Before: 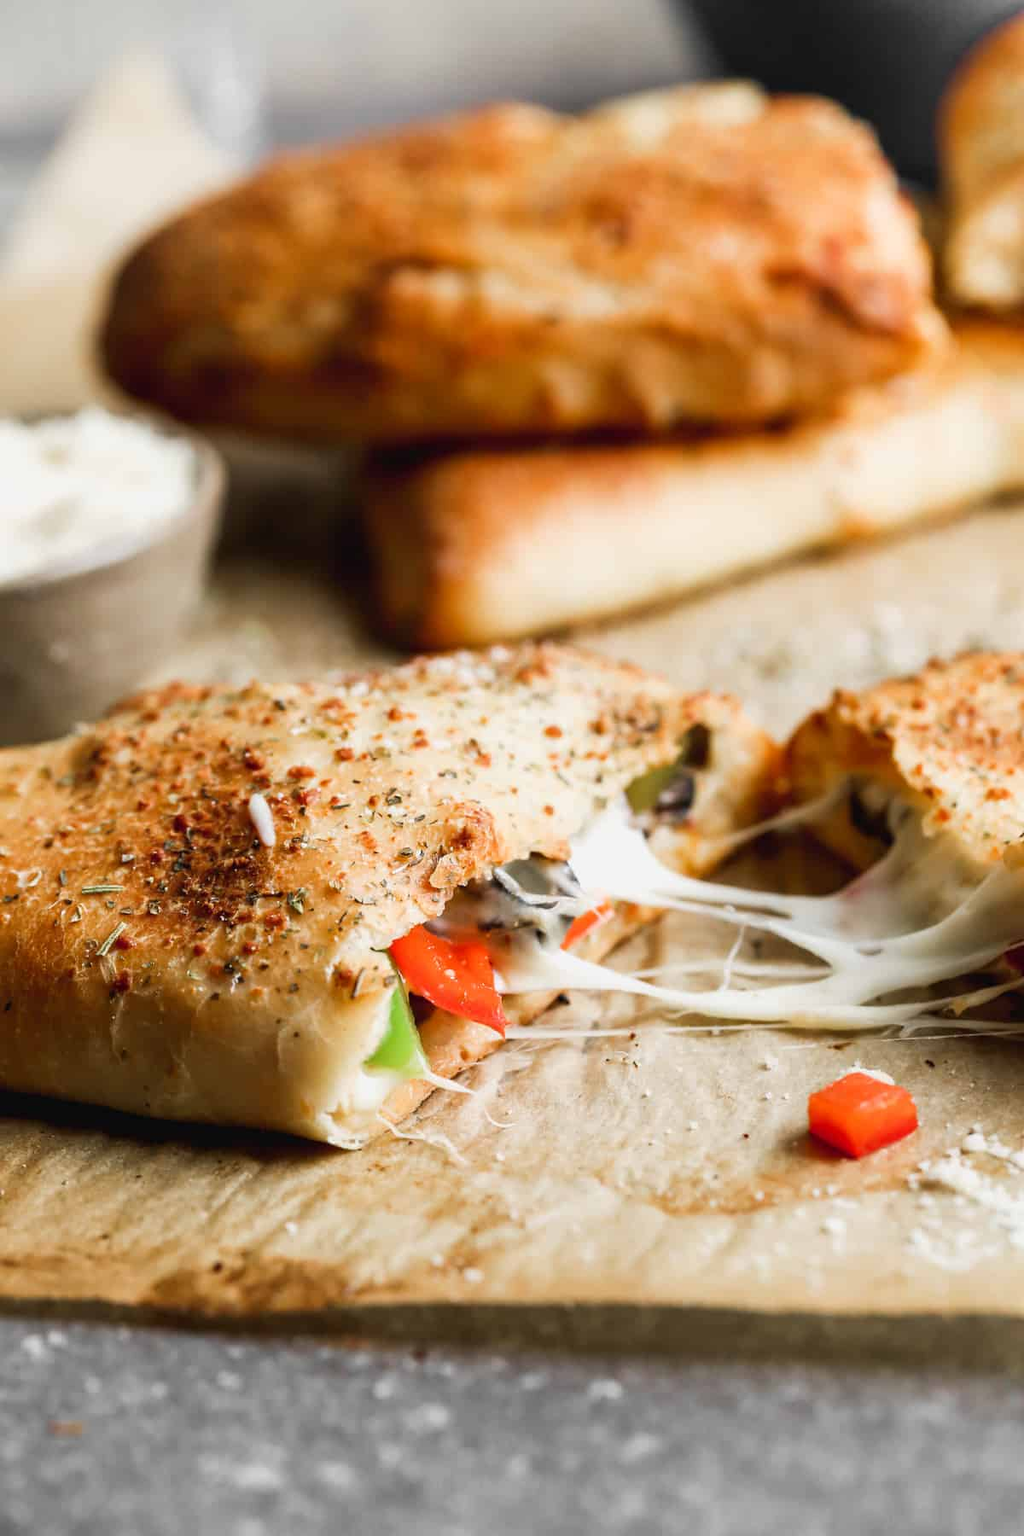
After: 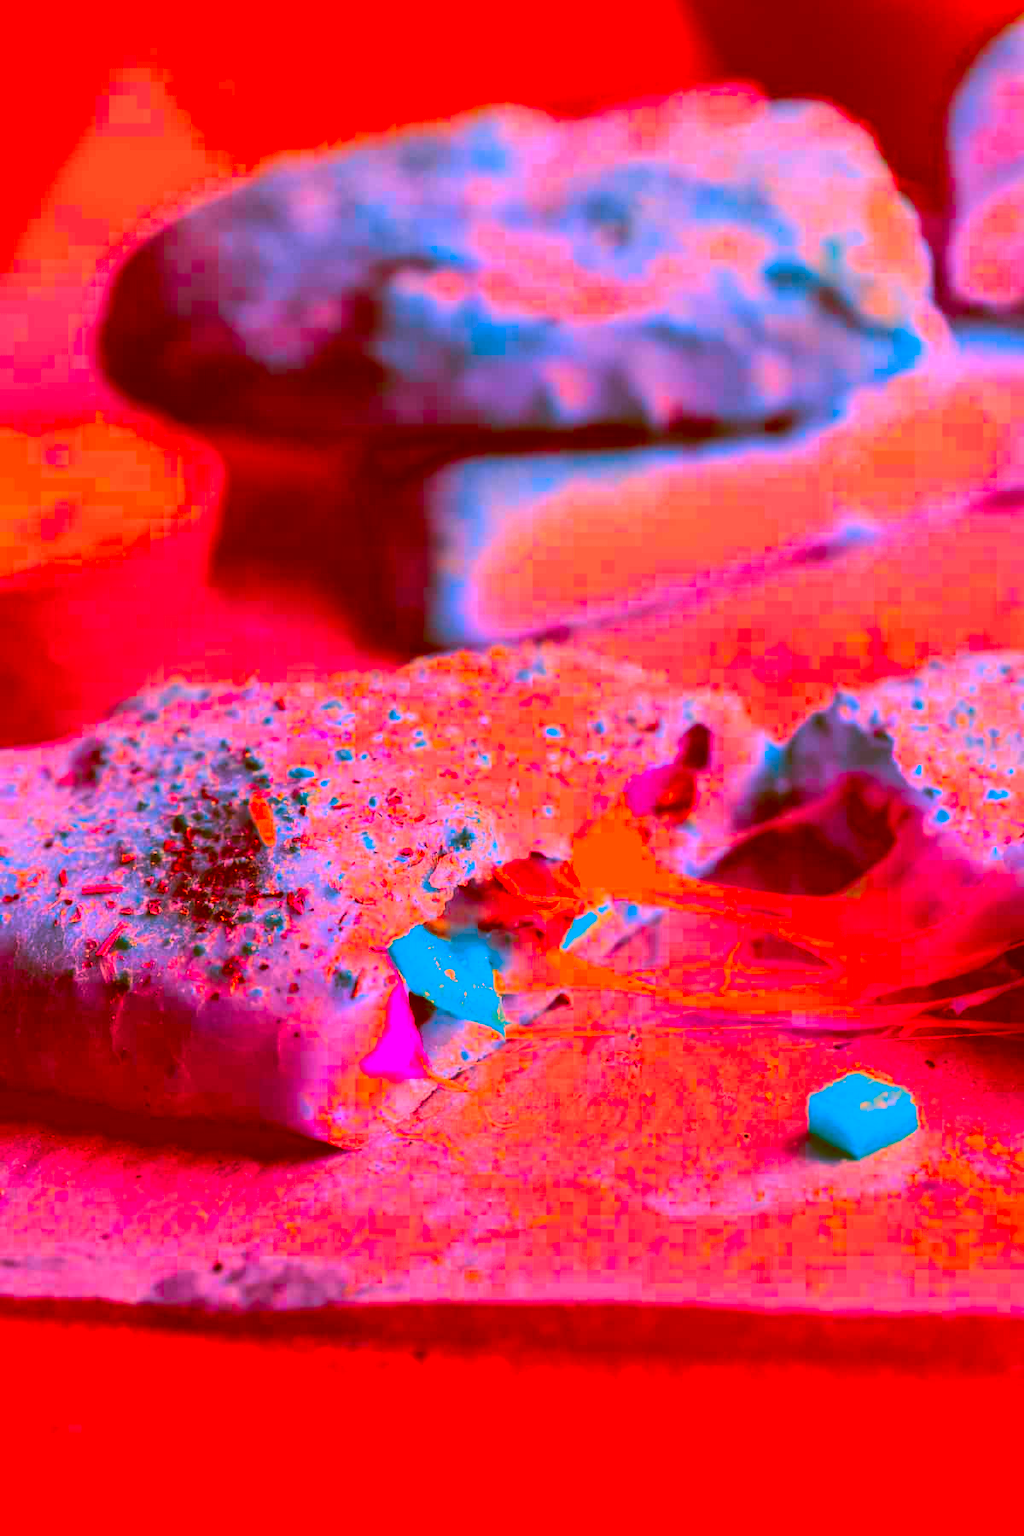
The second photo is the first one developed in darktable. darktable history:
color correction: highlights a* -39.67, highlights b* -39.67, shadows a* -39.21, shadows b* -39.79, saturation -3
